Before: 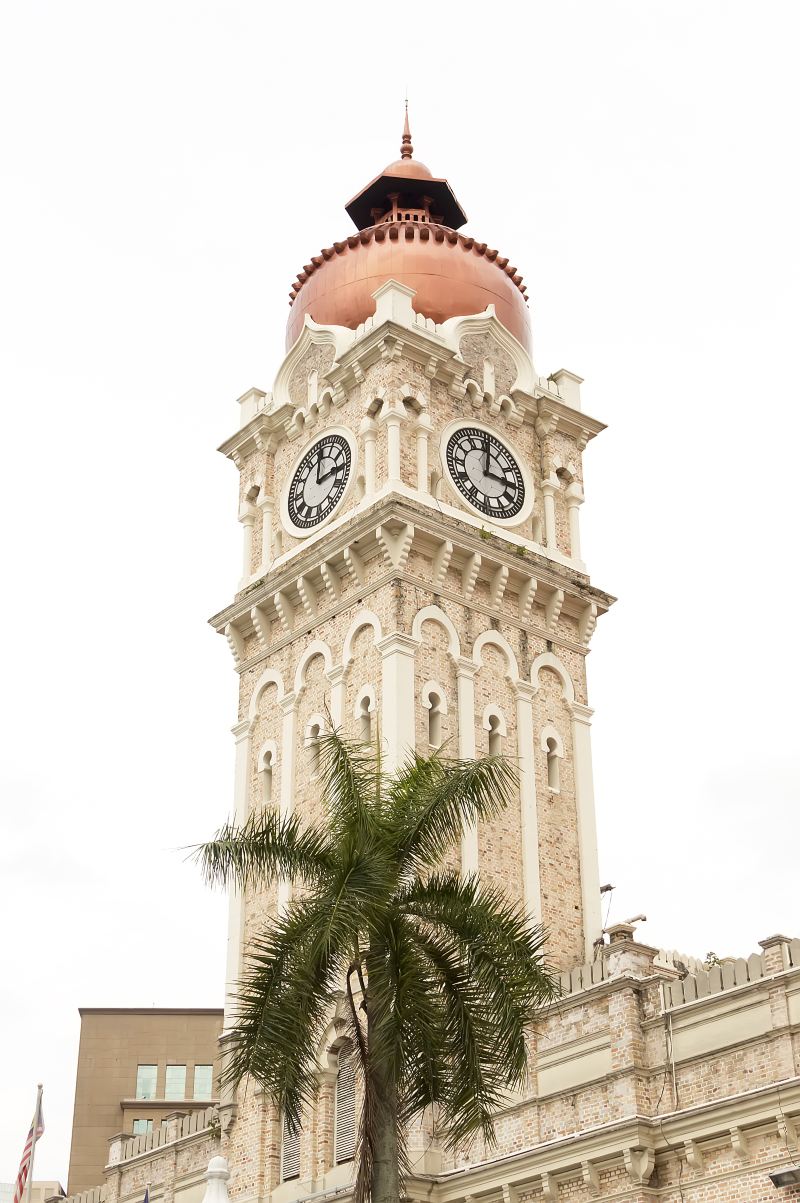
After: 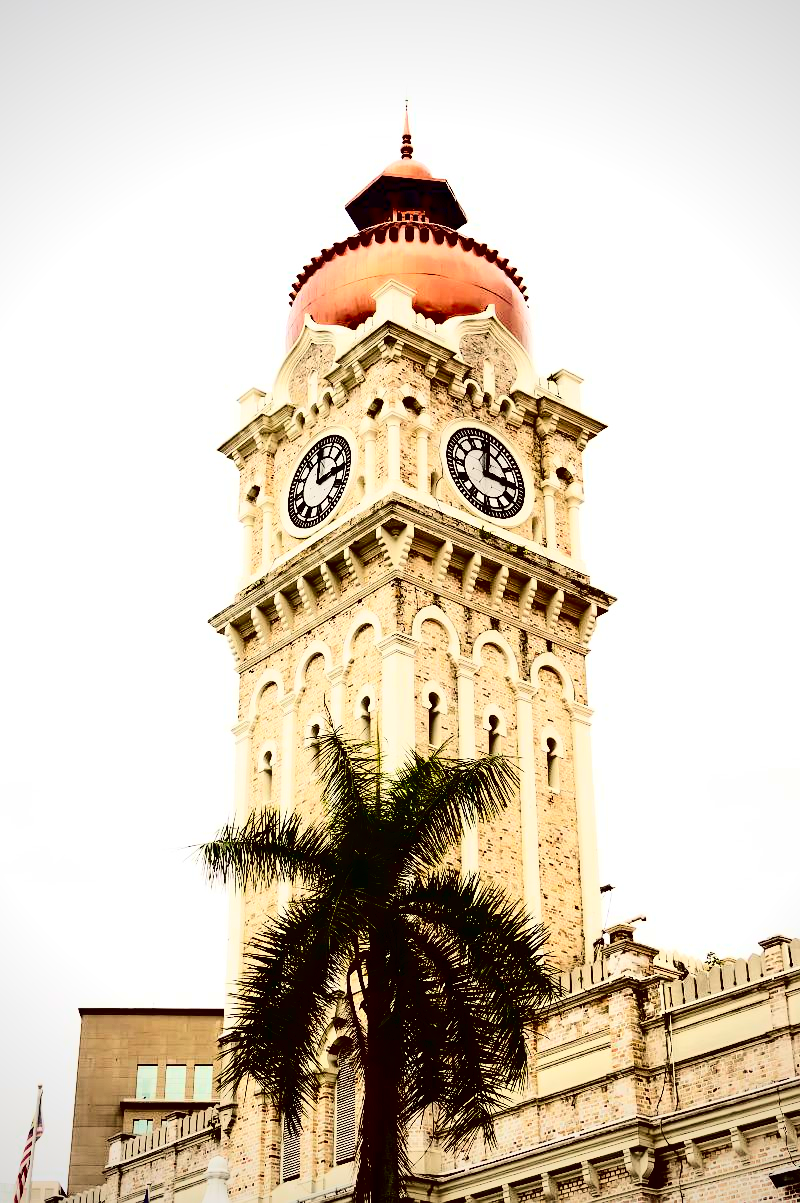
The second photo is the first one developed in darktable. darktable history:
vignetting: fall-off radius 63.6%
contrast brightness saturation: contrast 0.77, brightness -1, saturation 1
